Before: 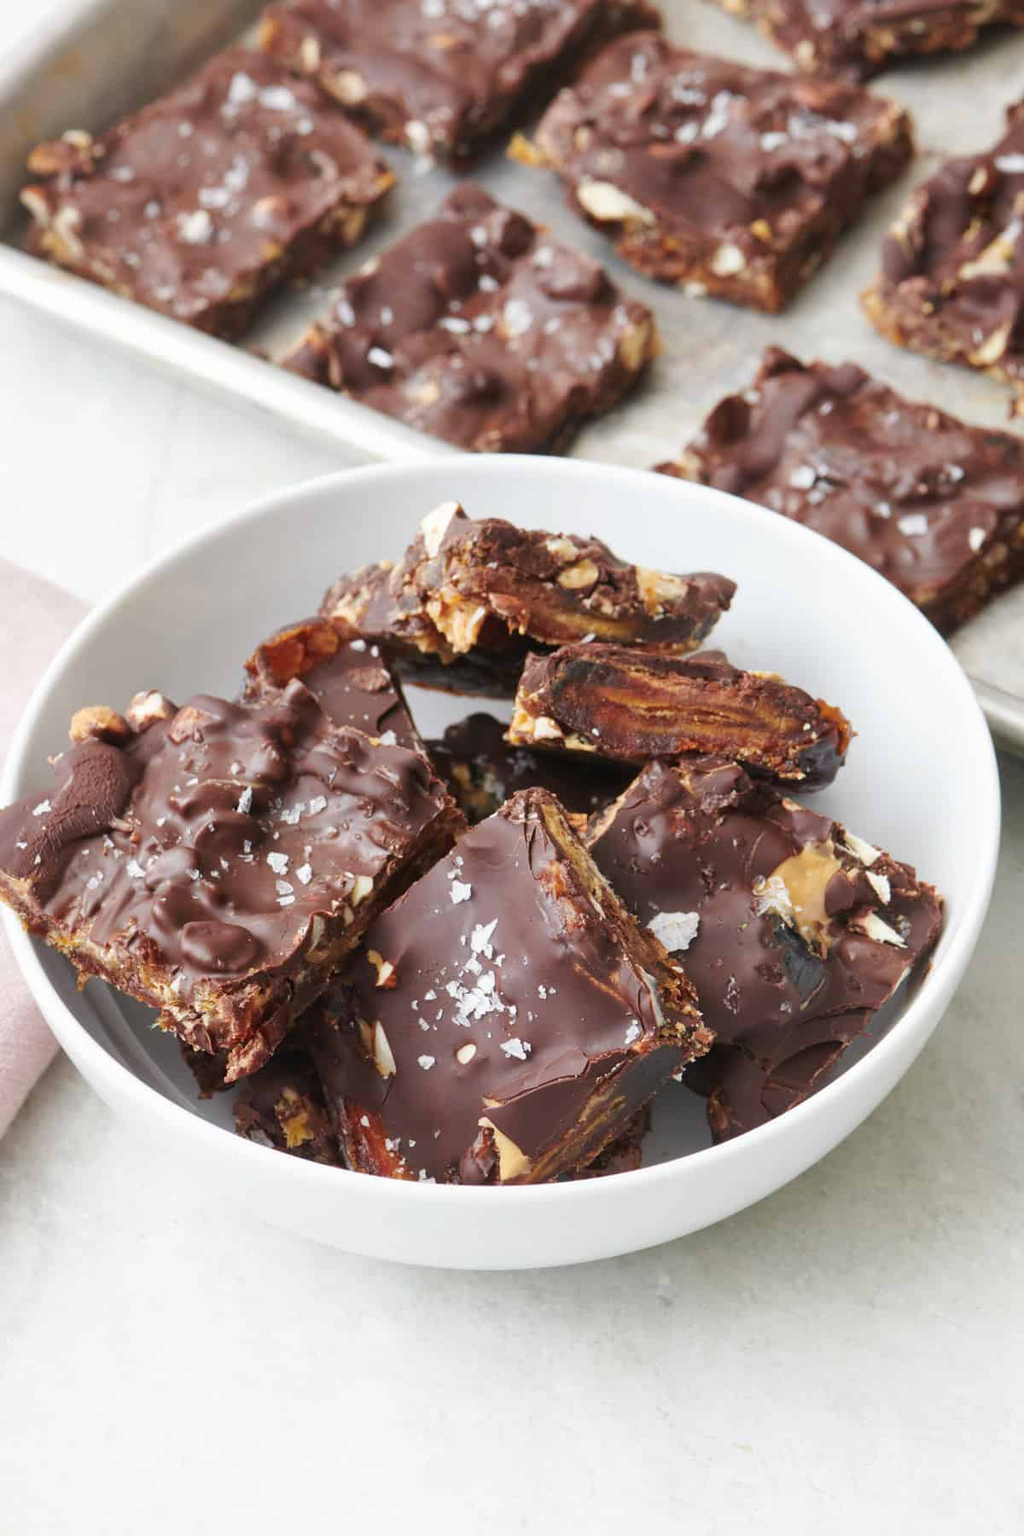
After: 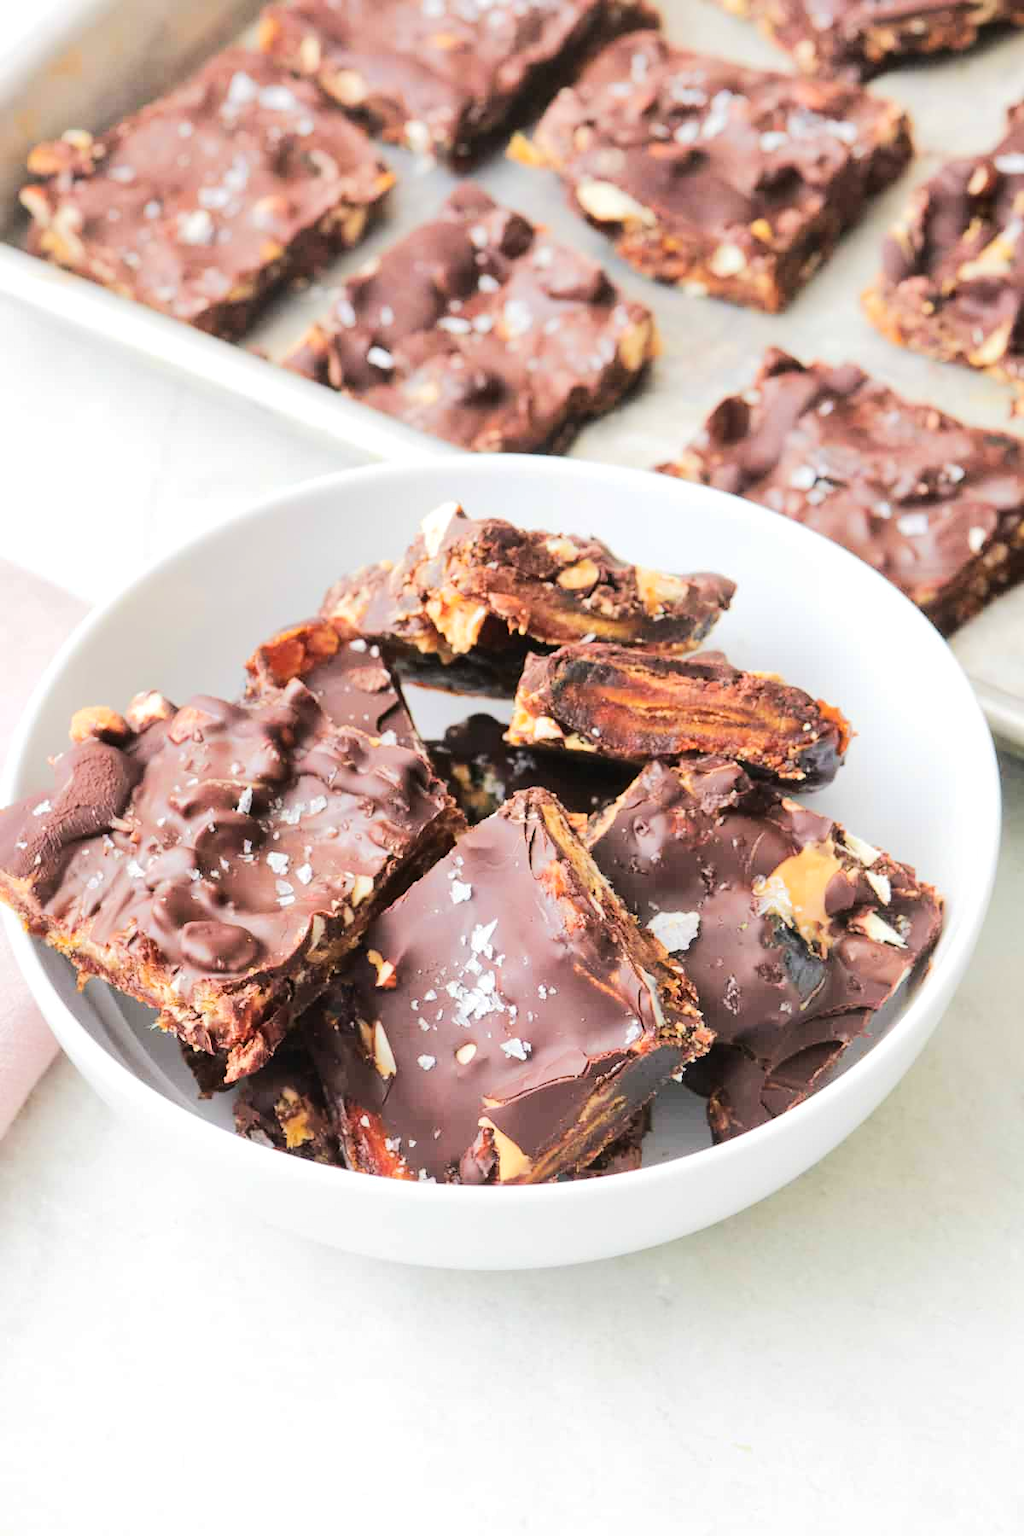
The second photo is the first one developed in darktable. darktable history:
tone equalizer: -7 EV 0.145 EV, -6 EV 0.591 EV, -5 EV 1.12 EV, -4 EV 1.31 EV, -3 EV 1.12 EV, -2 EV 0.6 EV, -1 EV 0.151 EV, edges refinement/feathering 500, mask exposure compensation -1.57 EV, preserve details no
